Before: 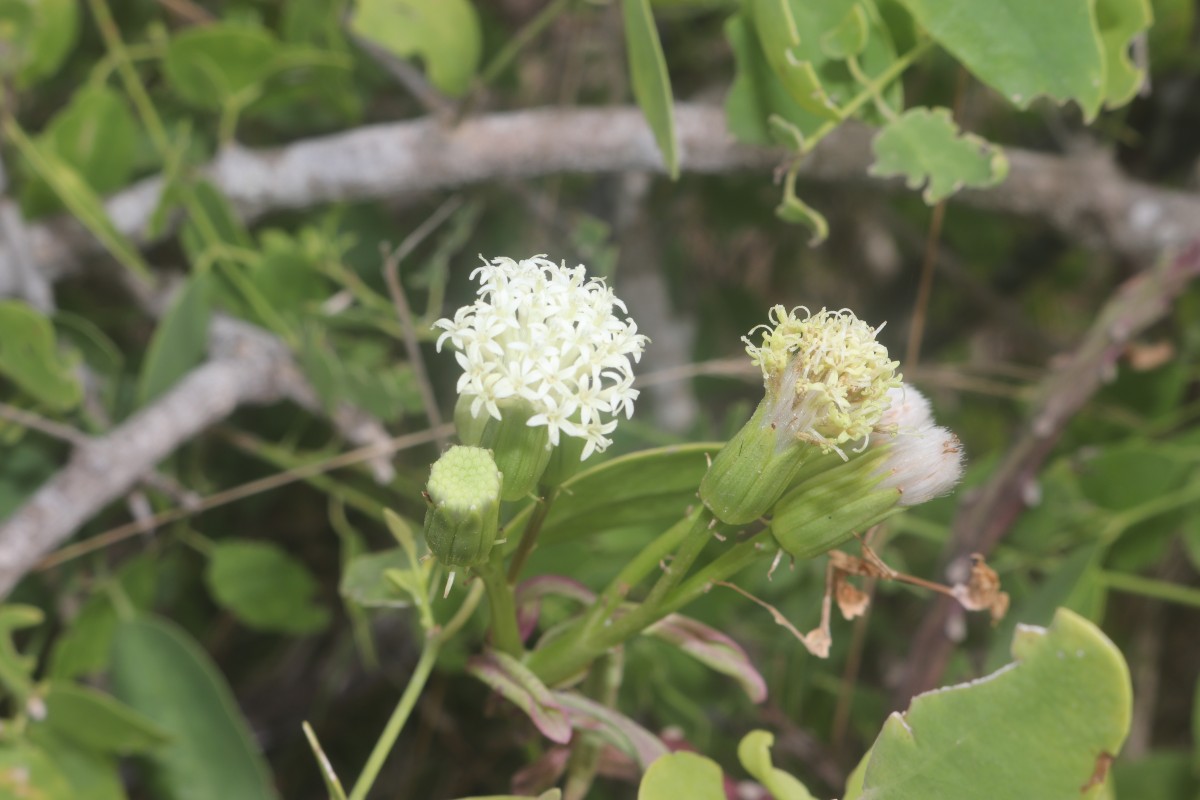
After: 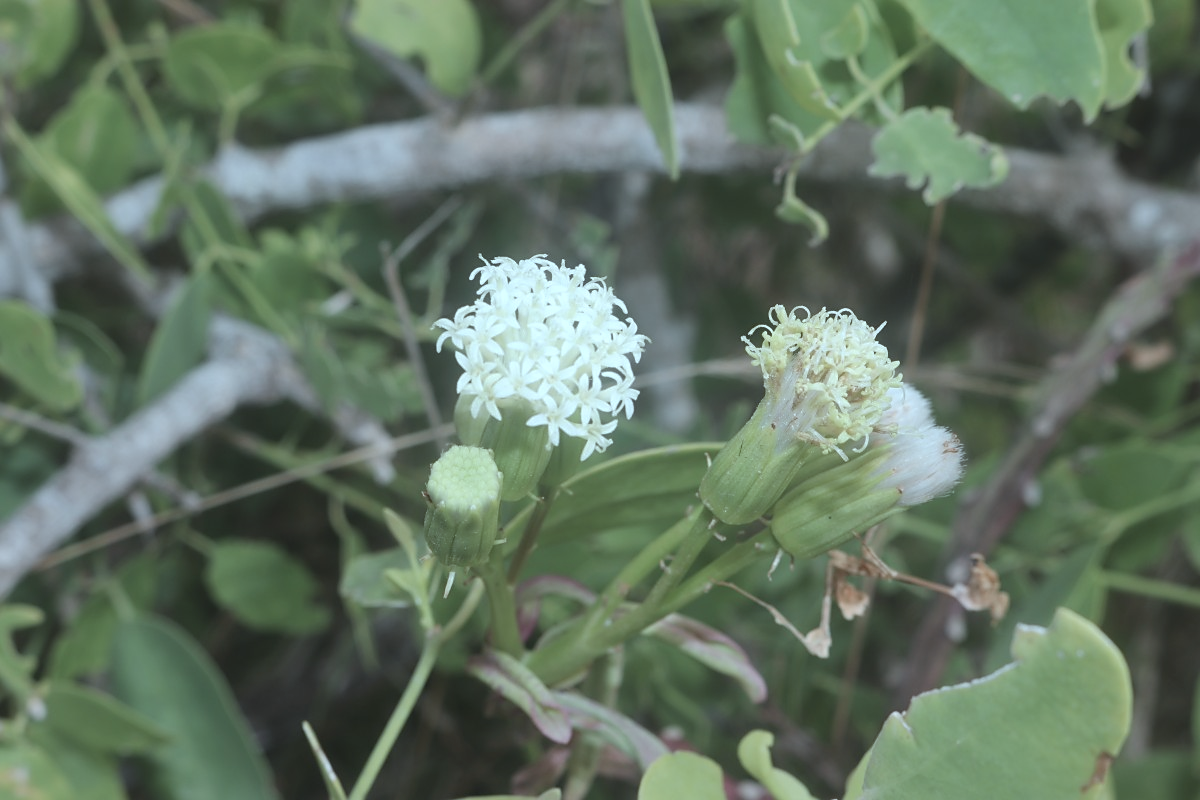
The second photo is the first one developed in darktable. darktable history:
sharpen: radius 1.853, amount 0.398, threshold 1.425
shadows and highlights: shadows 25.92, highlights -26.13
color correction: highlights a* -12.84, highlights b* -17.43, saturation 0.71
tone equalizer: edges refinement/feathering 500, mask exposure compensation -1.57 EV, preserve details no
